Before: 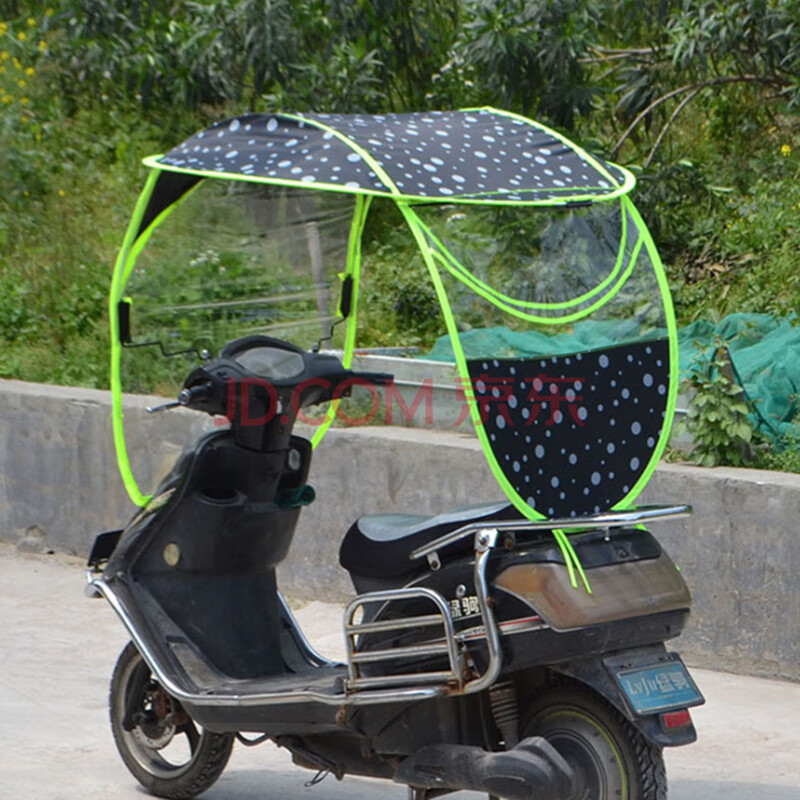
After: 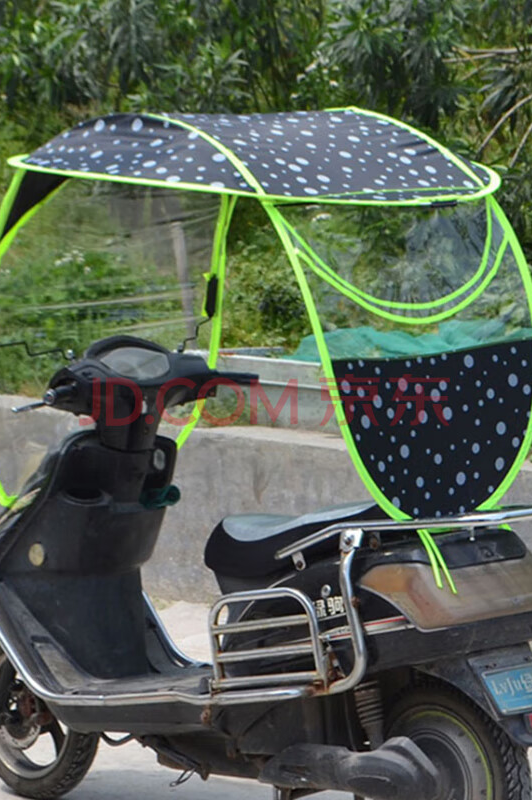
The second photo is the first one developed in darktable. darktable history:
crop: left 16.899%, right 16.556%
shadows and highlights: low approximation 0.01, soften with gaussian
